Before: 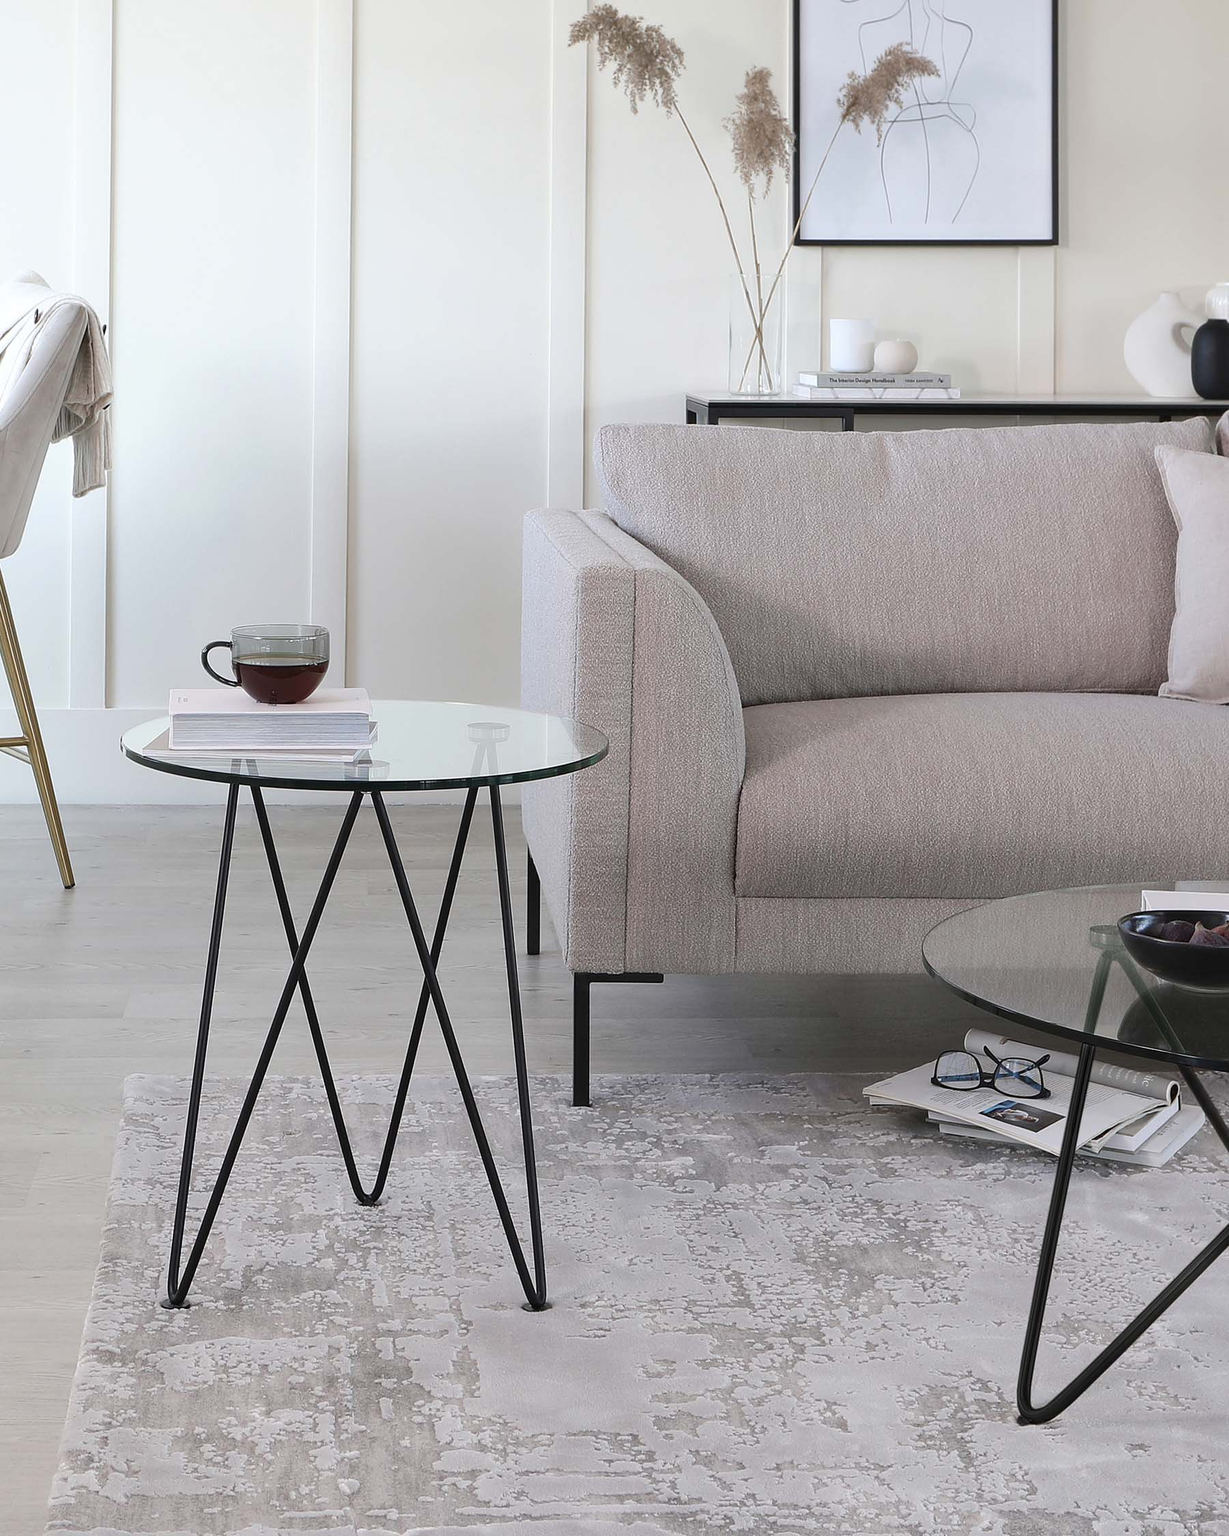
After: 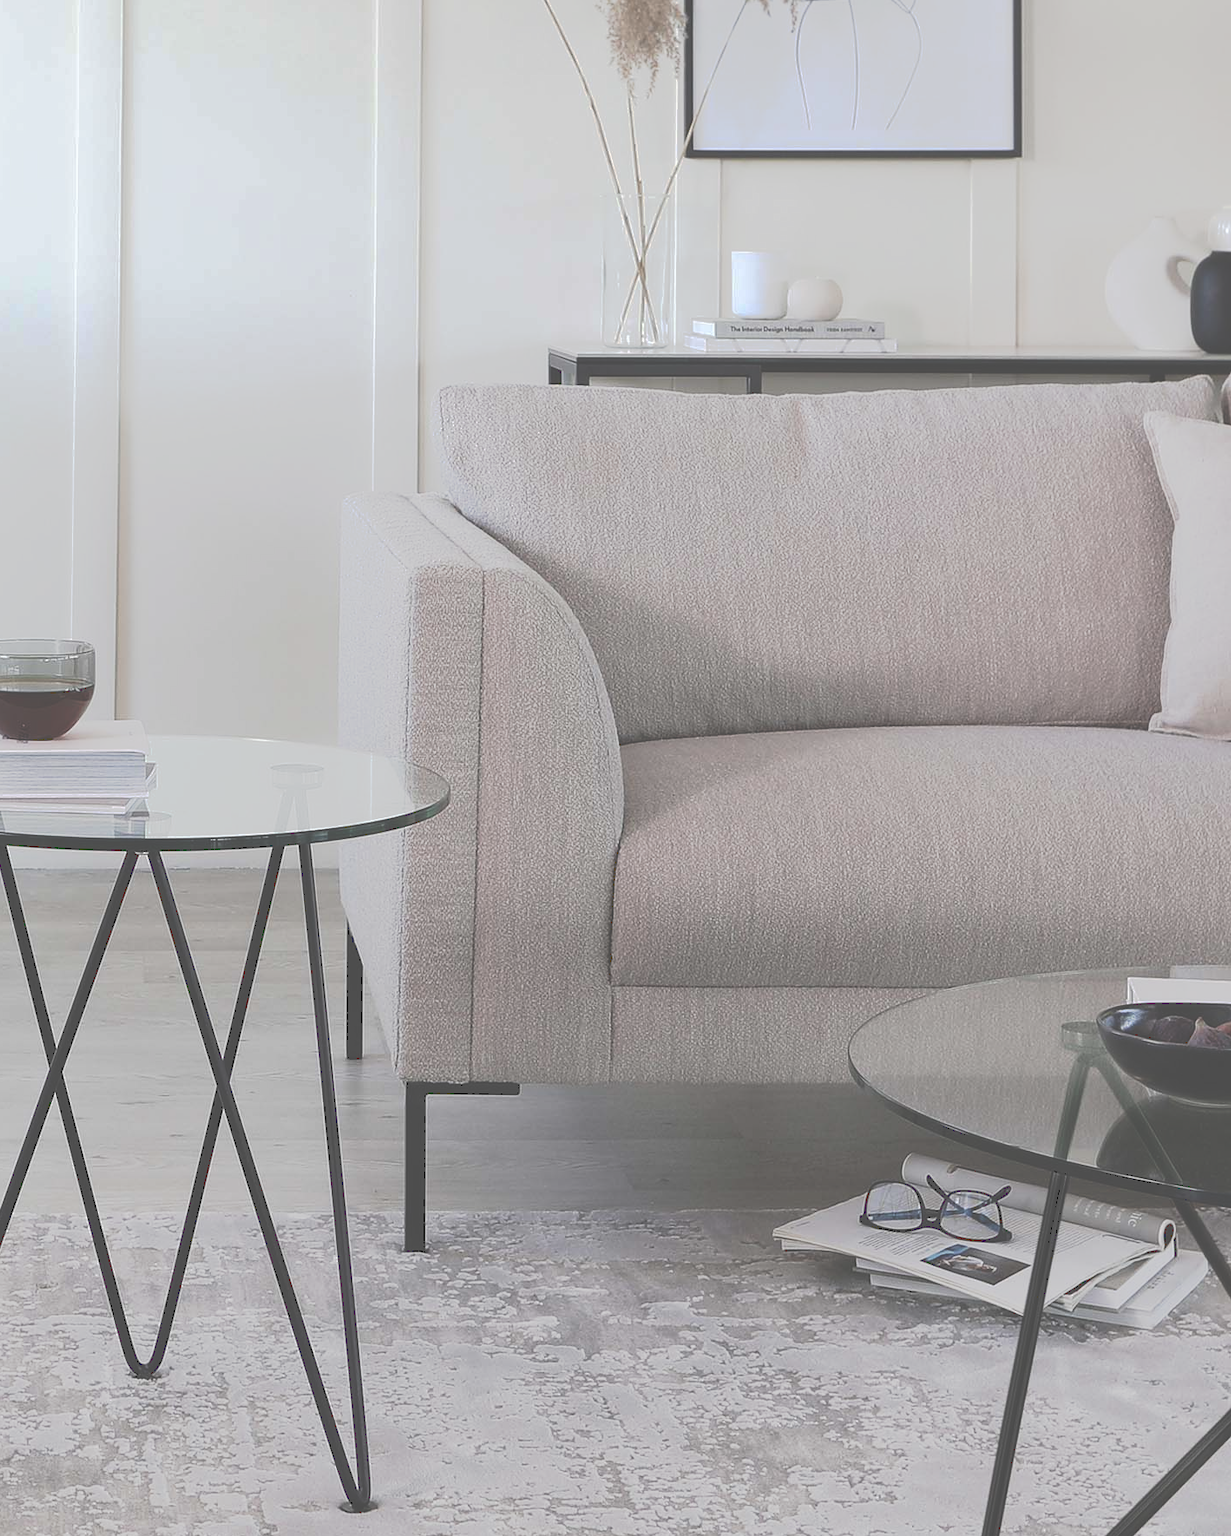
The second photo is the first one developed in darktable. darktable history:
crop and rotate: left 20.74%, top 7.912%, right 0.375%, bottom 13.378%
tone curve: curves: ch0 [(0, 0) (0.003, 0.313) (0.011, 0.317) (0.025, 0.317) (0.044, 0.322) (0.069, 0.327) (0.1, 0.335) (0.136, 0.347) (0.177, 0.364) (0.224, 0.384) (0.277, 0.421) (0.335, 0.459) (0.399, 0.501) (0.468, 0.554) (0.543, 0.611) (0.623, 0.679) (0.709, 0.751) (0.801, 0.804) (0.898, 0.844) (1, 1)], preserve colors none
